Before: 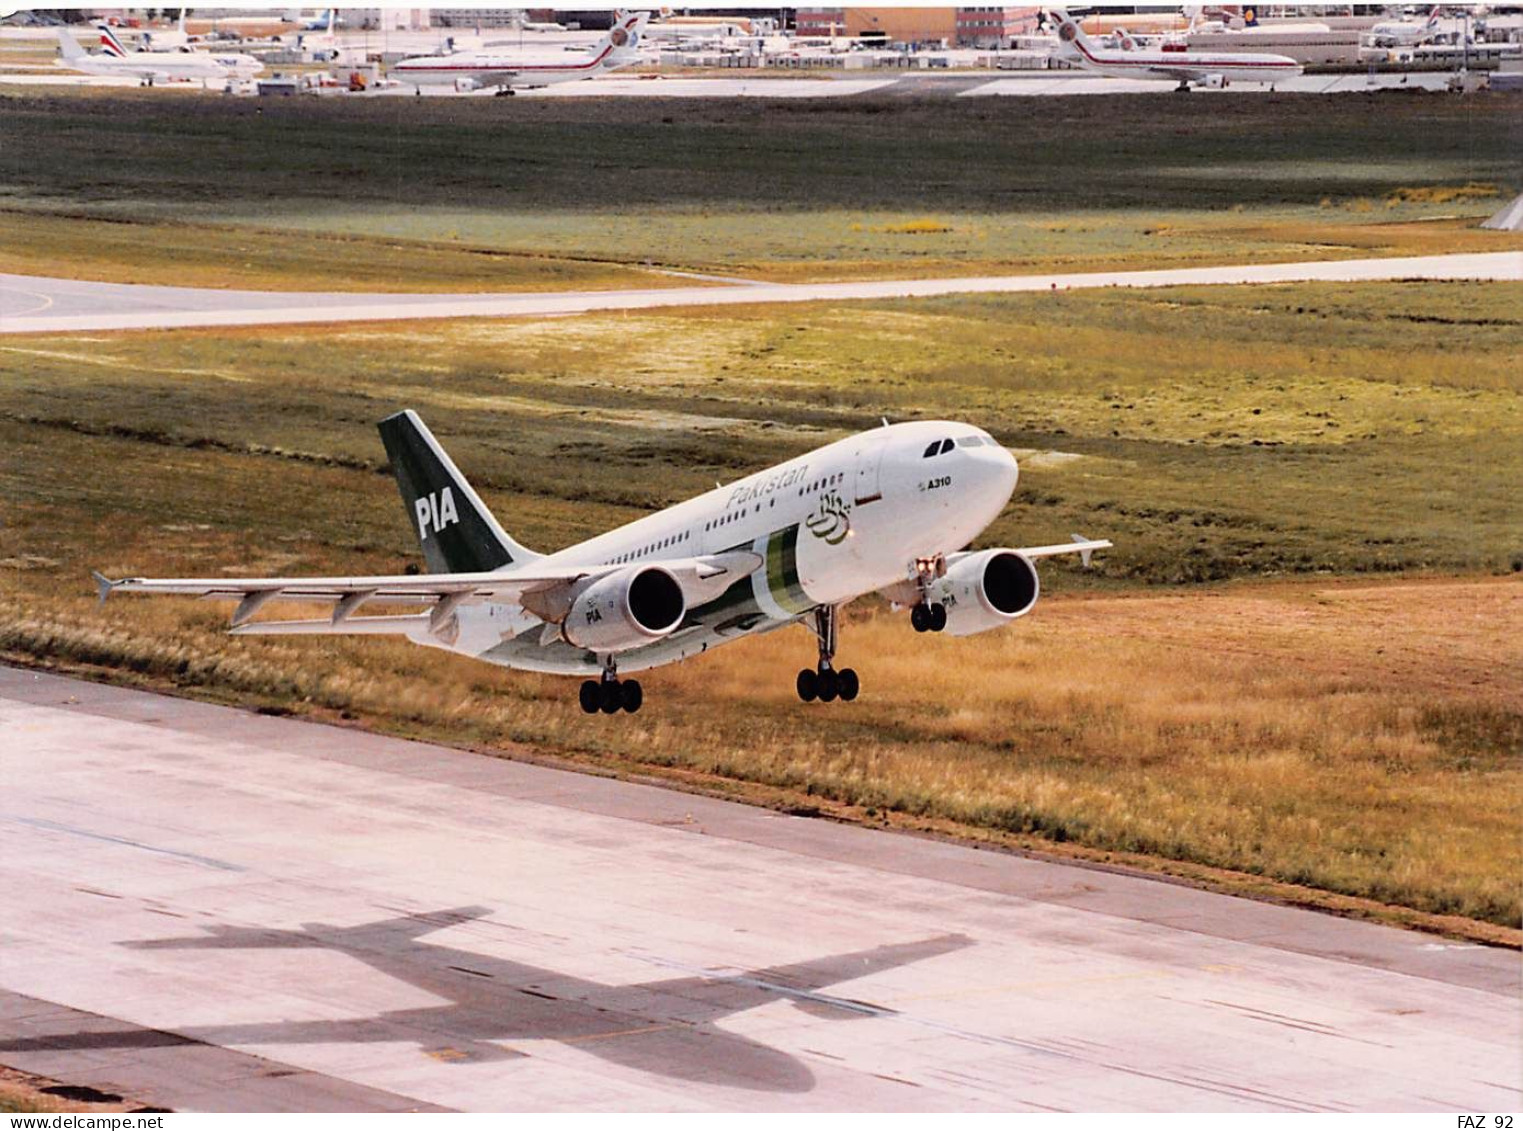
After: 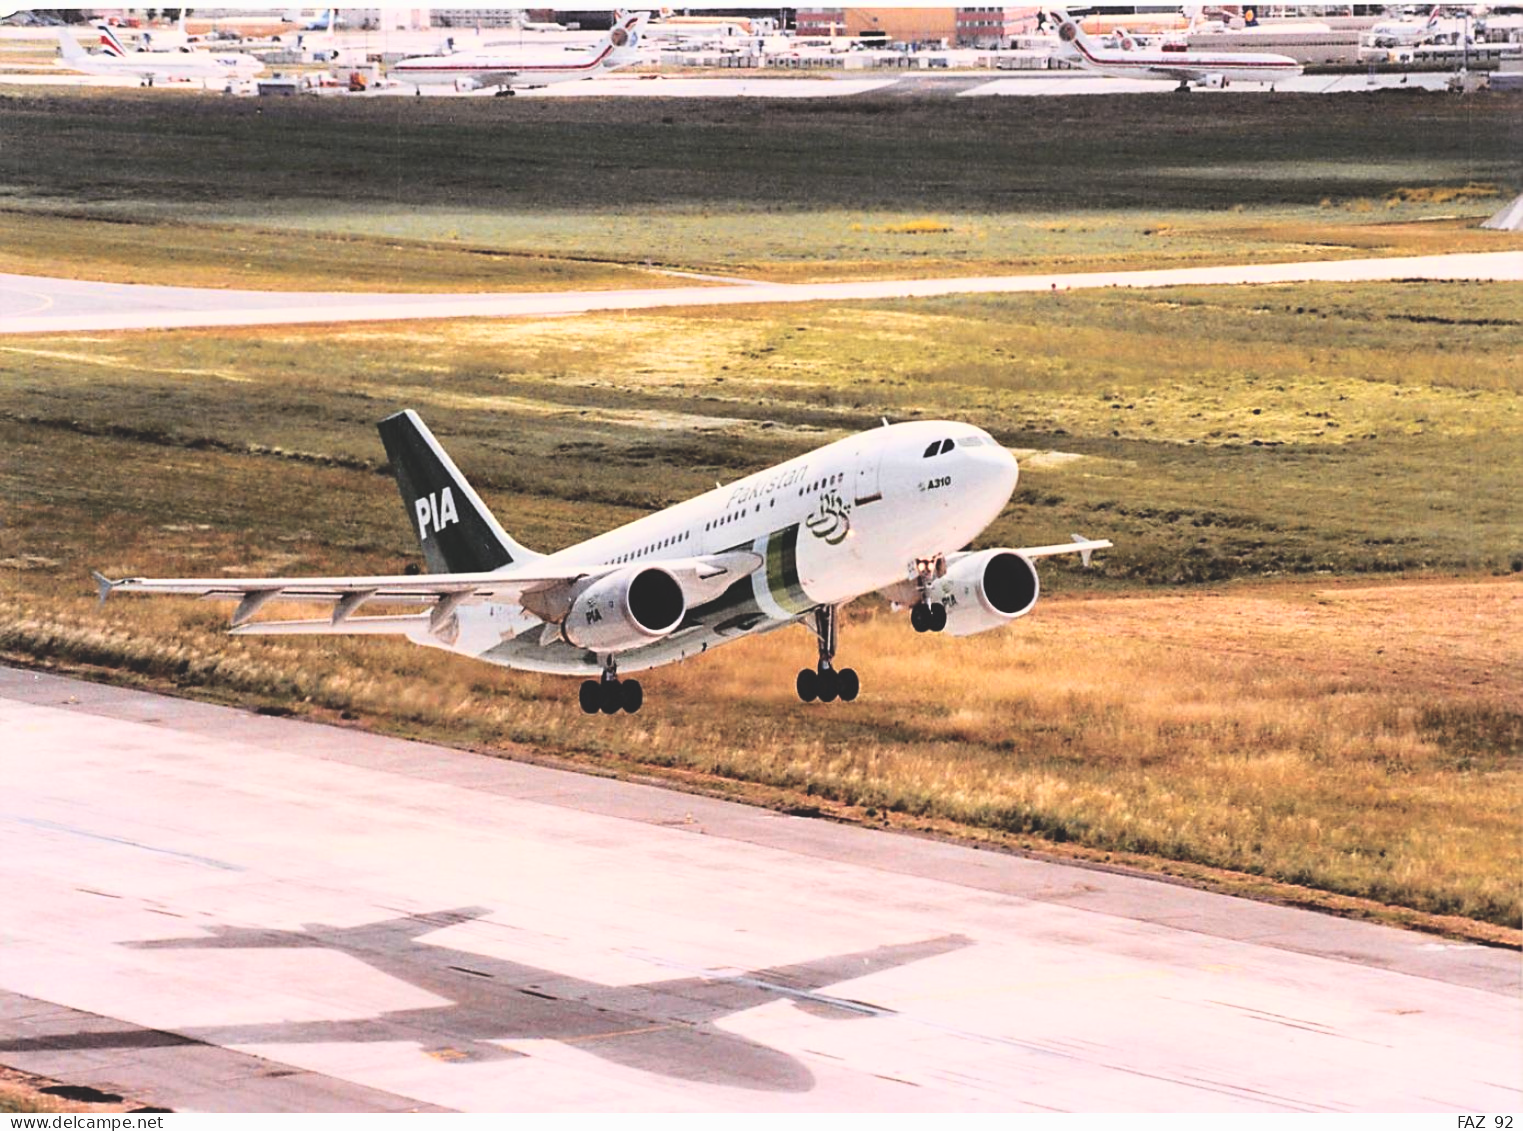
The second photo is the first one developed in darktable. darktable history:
base curve: curves: ch0 [(0, 0) (0.026, 0.03) (0.109, 0.232) (0.351, 0.748) (0.669, 0.968) (1, 1)], preserve colors average RGB
exposure: black level correction -0.036, exposure -0.496 EV, compensate exposure bias true, compensate highlight preservation false
contrast brightness saturation: brightness -0.086
